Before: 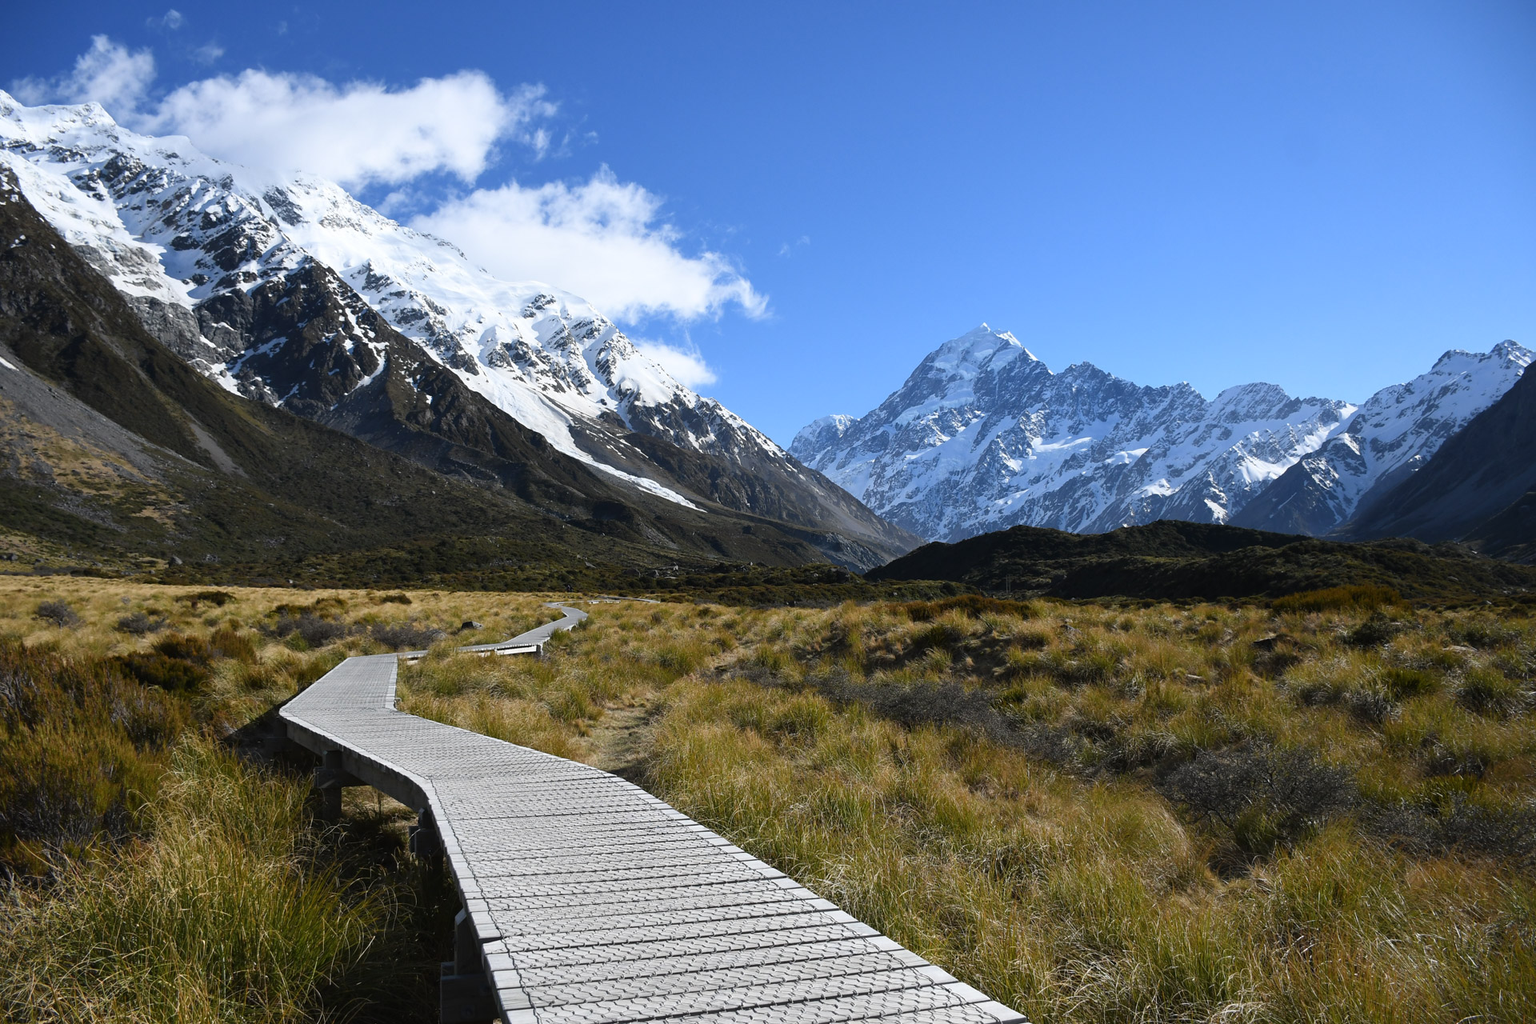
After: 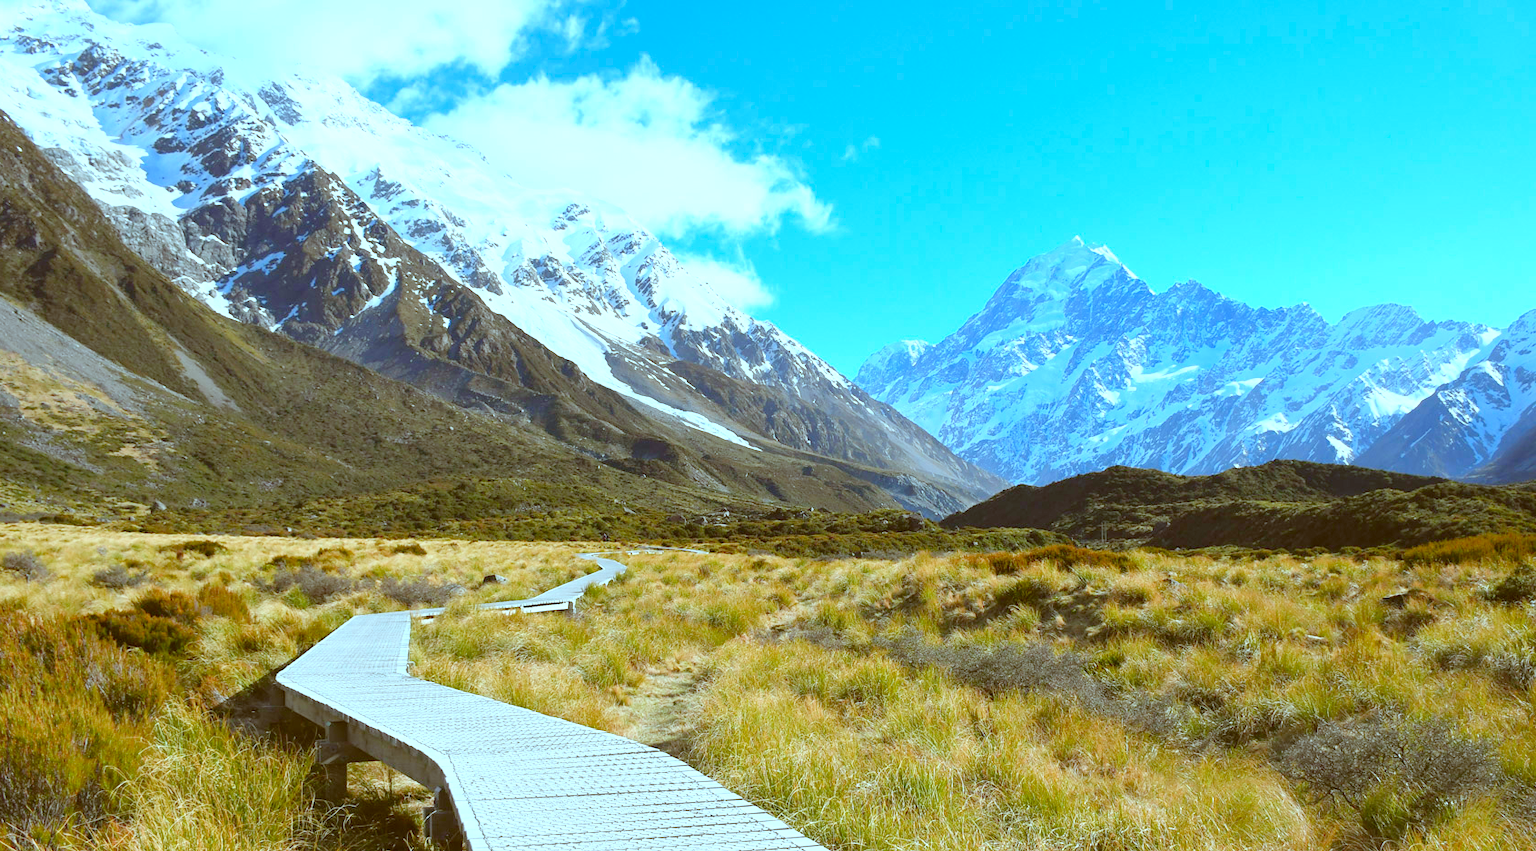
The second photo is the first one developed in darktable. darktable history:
crop and rotate: left 2.37%, top 11.279%, right 9.52%, bottom 15.466%
levels: levels [0.008, 0.318, 0.836]
color correction: highlights a* -14.27, highlights b* -15.96, shadows a* 10.14, shadows b* 29.29
